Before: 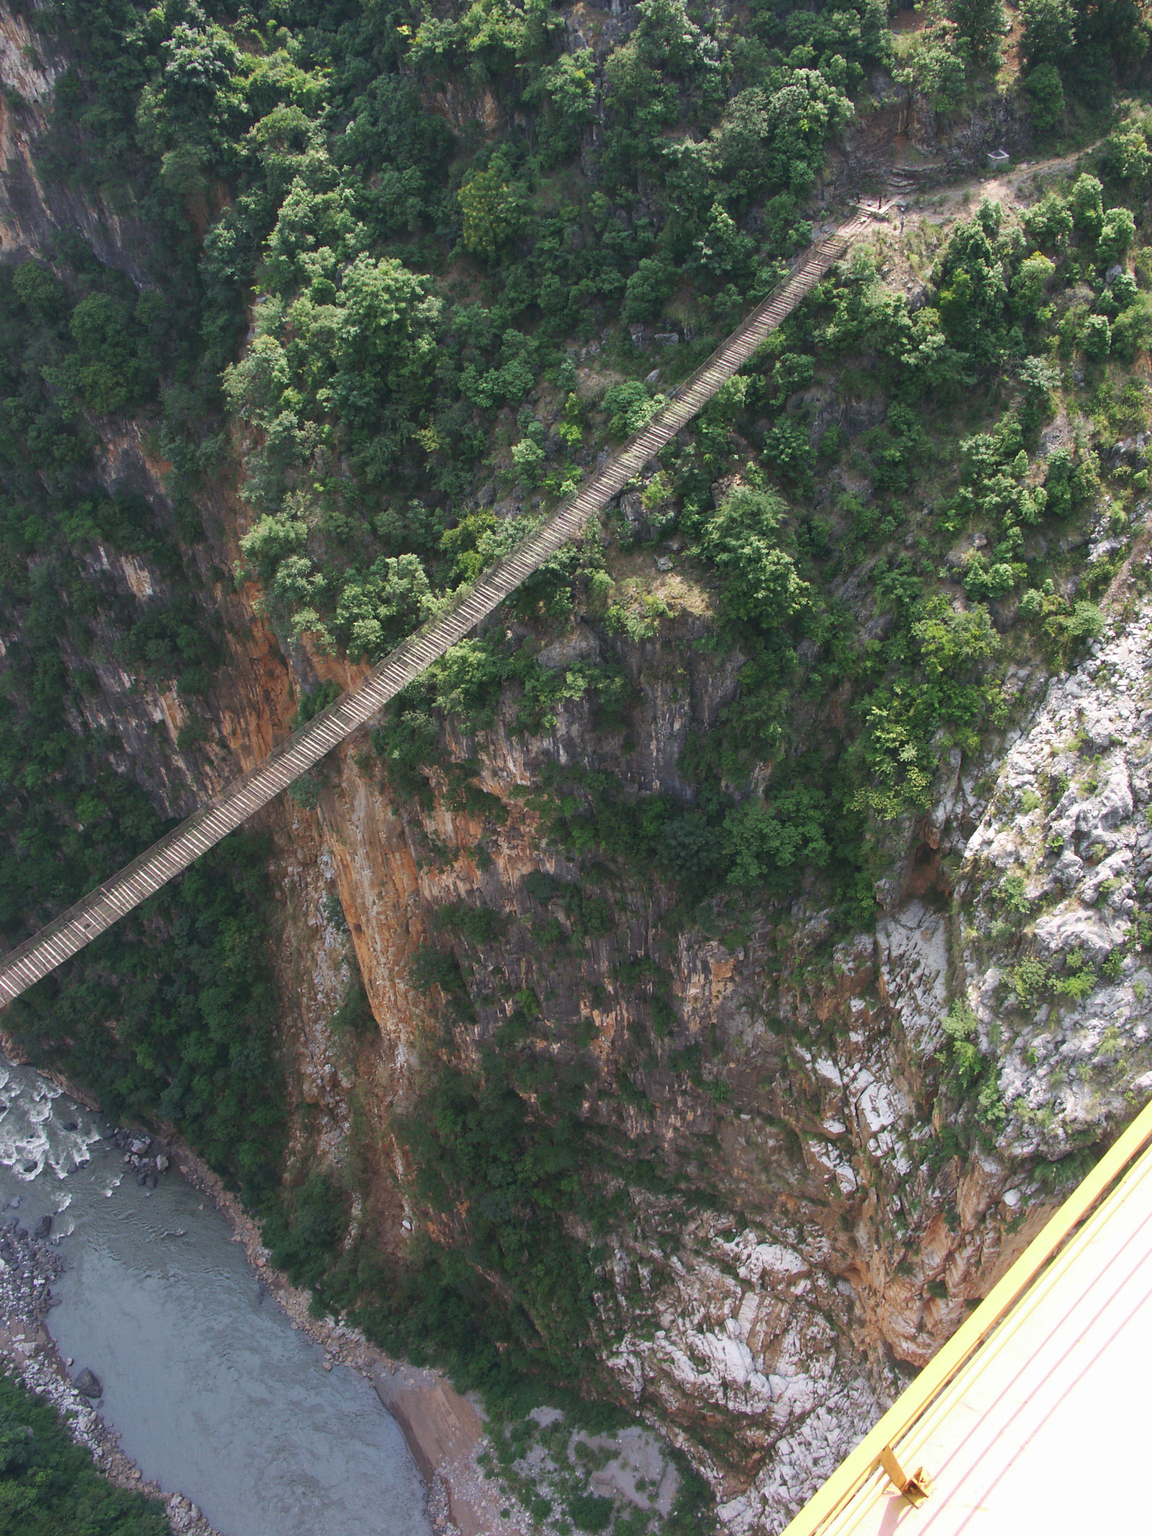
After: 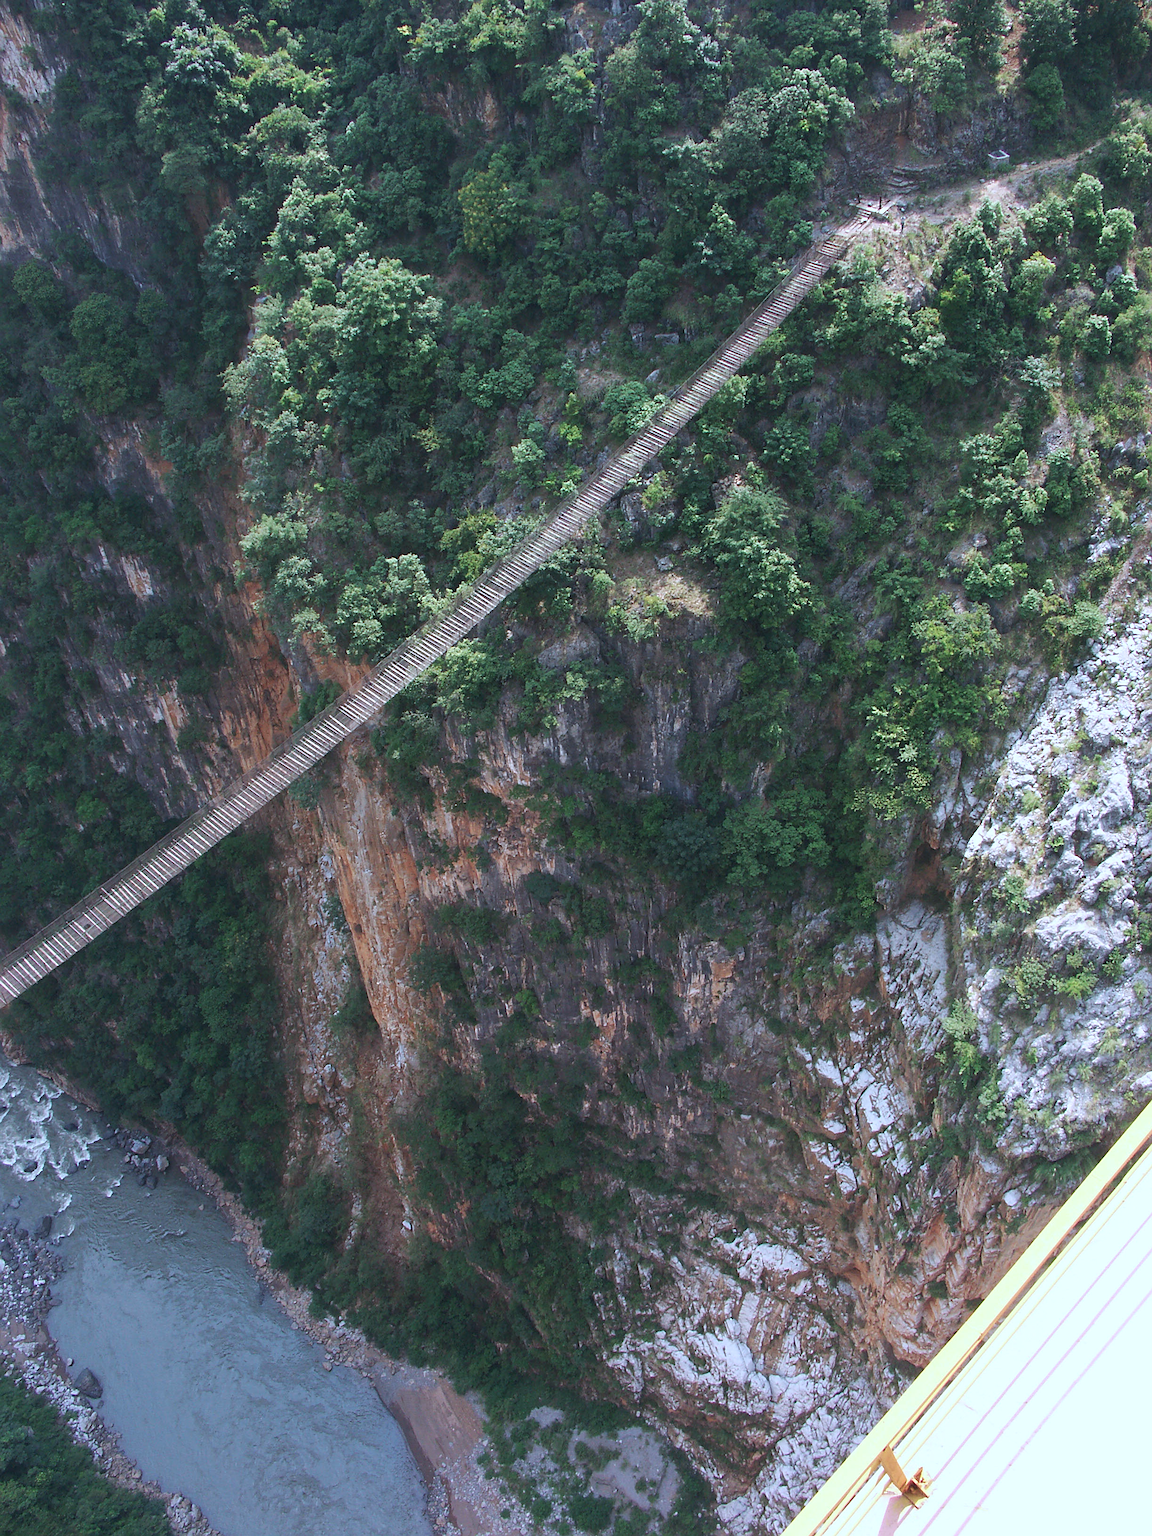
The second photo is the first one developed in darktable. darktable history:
sharpen: on, module defaults
color correction: highlights a* -2.22, highlights b* -18.47
